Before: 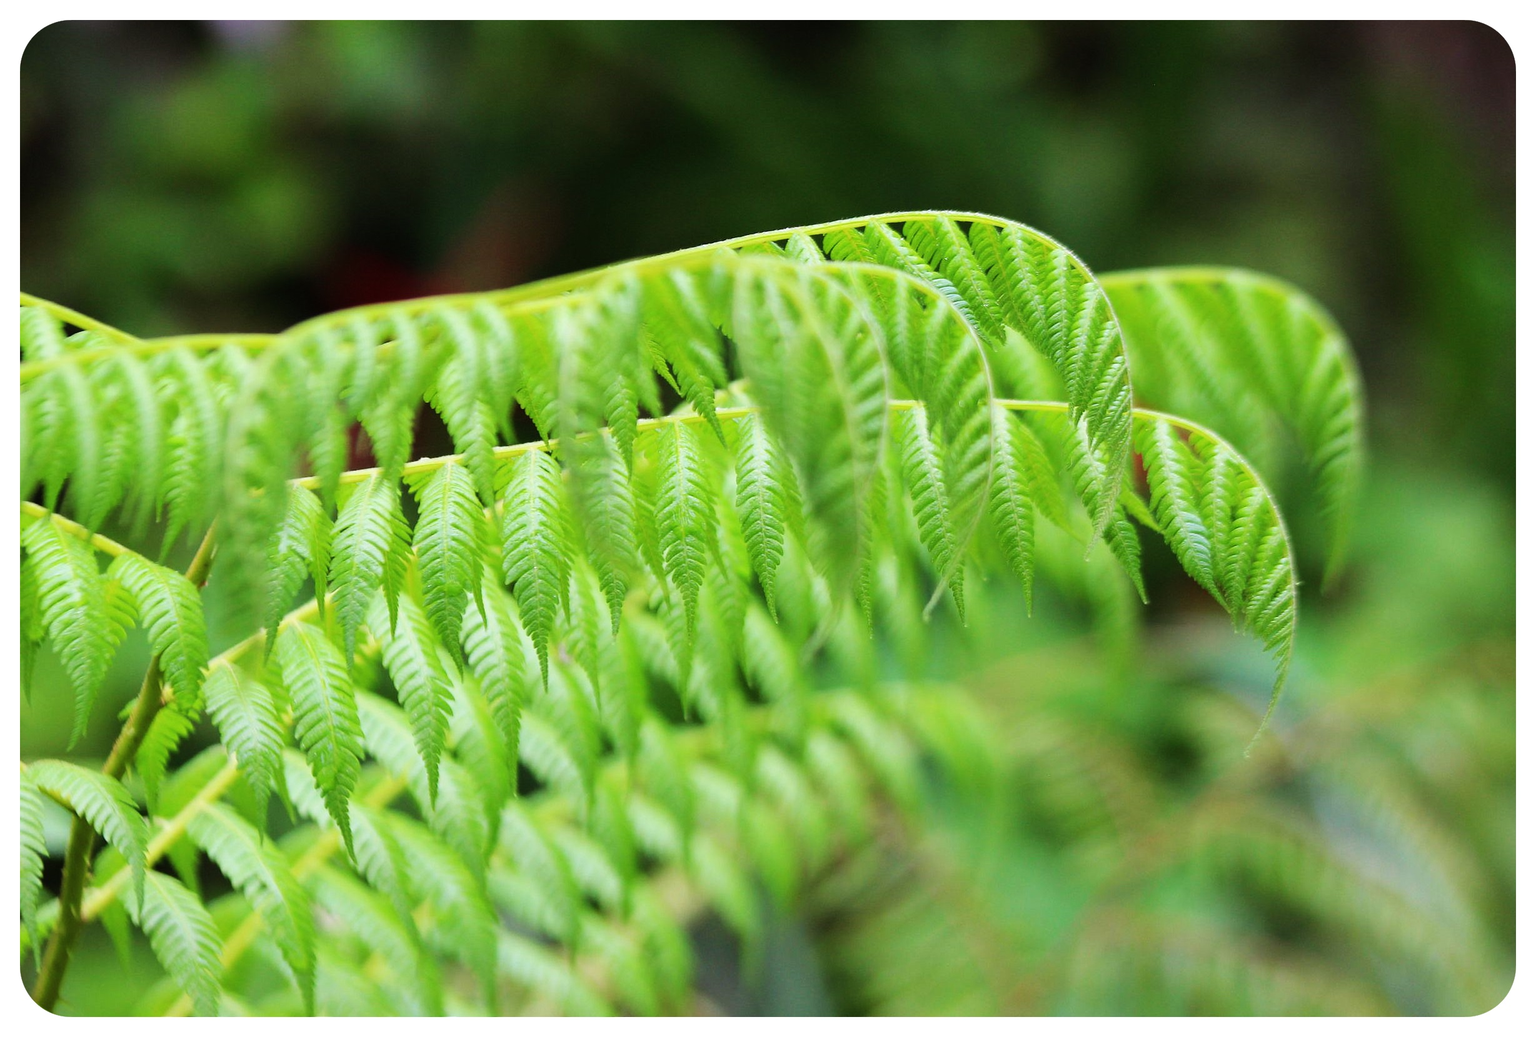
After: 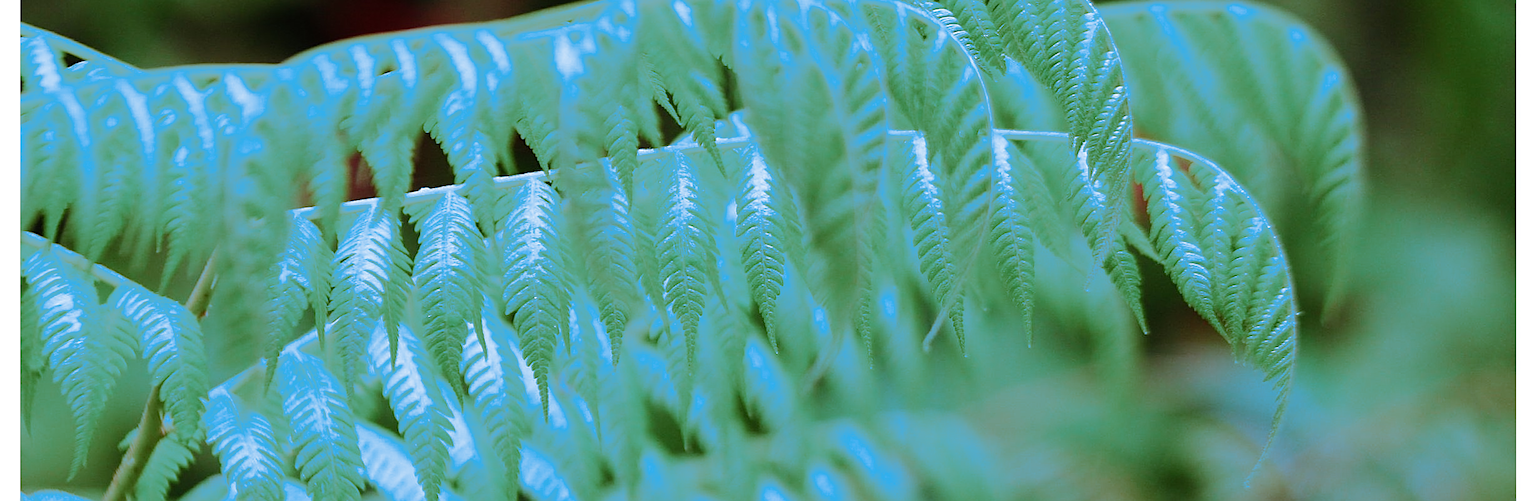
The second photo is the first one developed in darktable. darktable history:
split-toning: shadows › hue 220°, shadows › saturation 0.64, highlights › hue 220°, highlights › saturation 0.64, balance 0, compress 5.22%
sharpen: on, module defaults
crop and rotate: top 26.056%, bottom 25.543%
